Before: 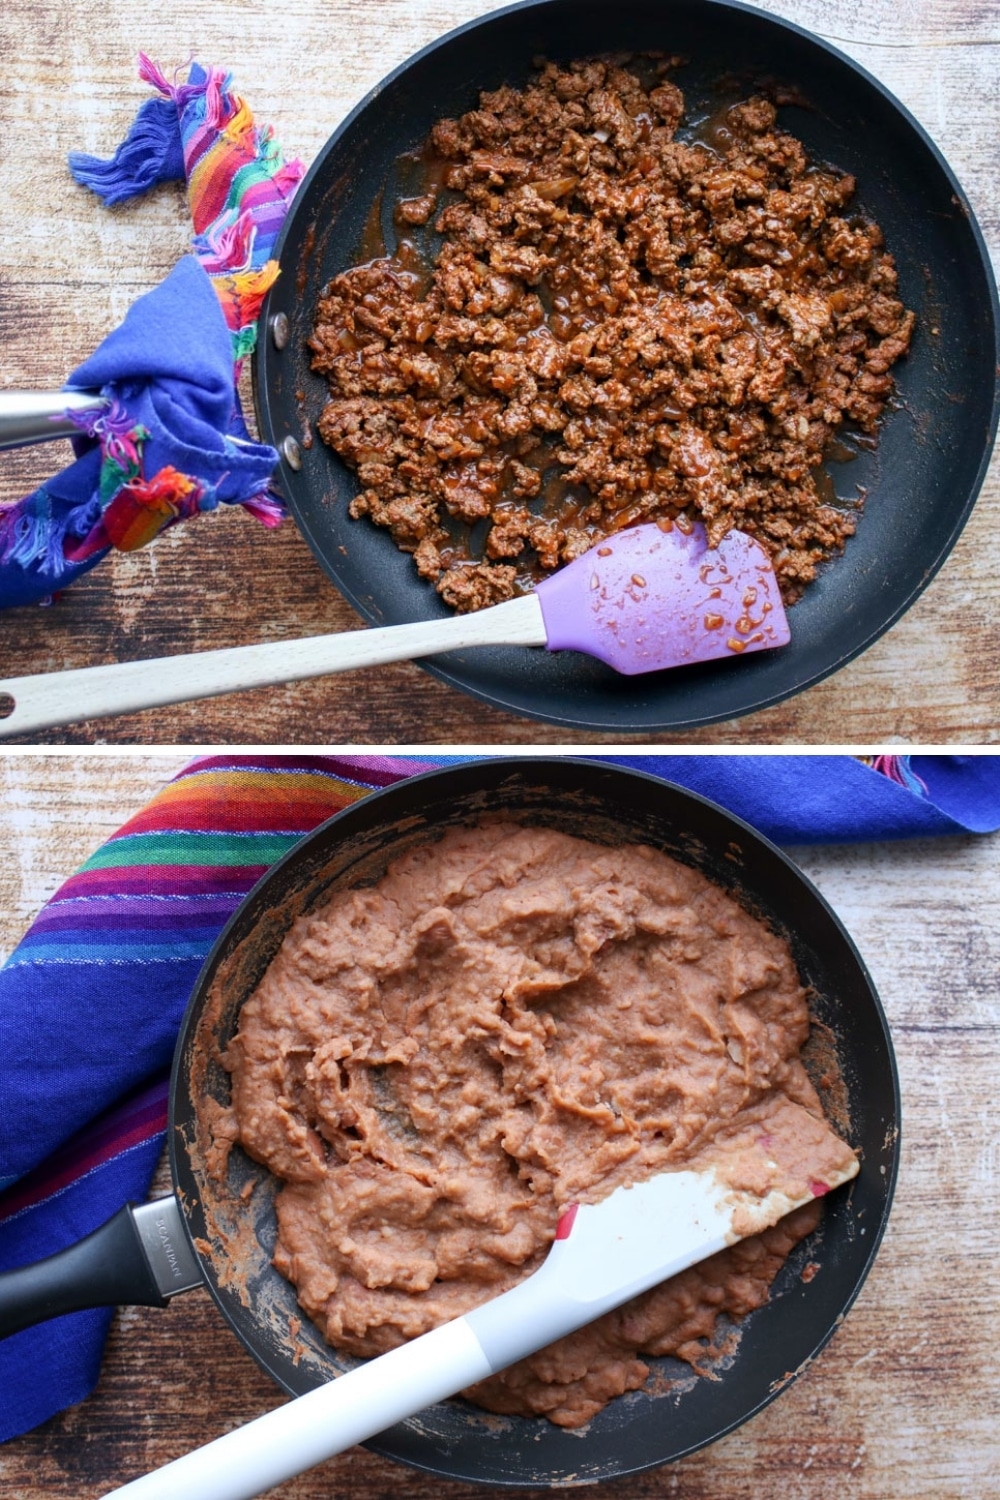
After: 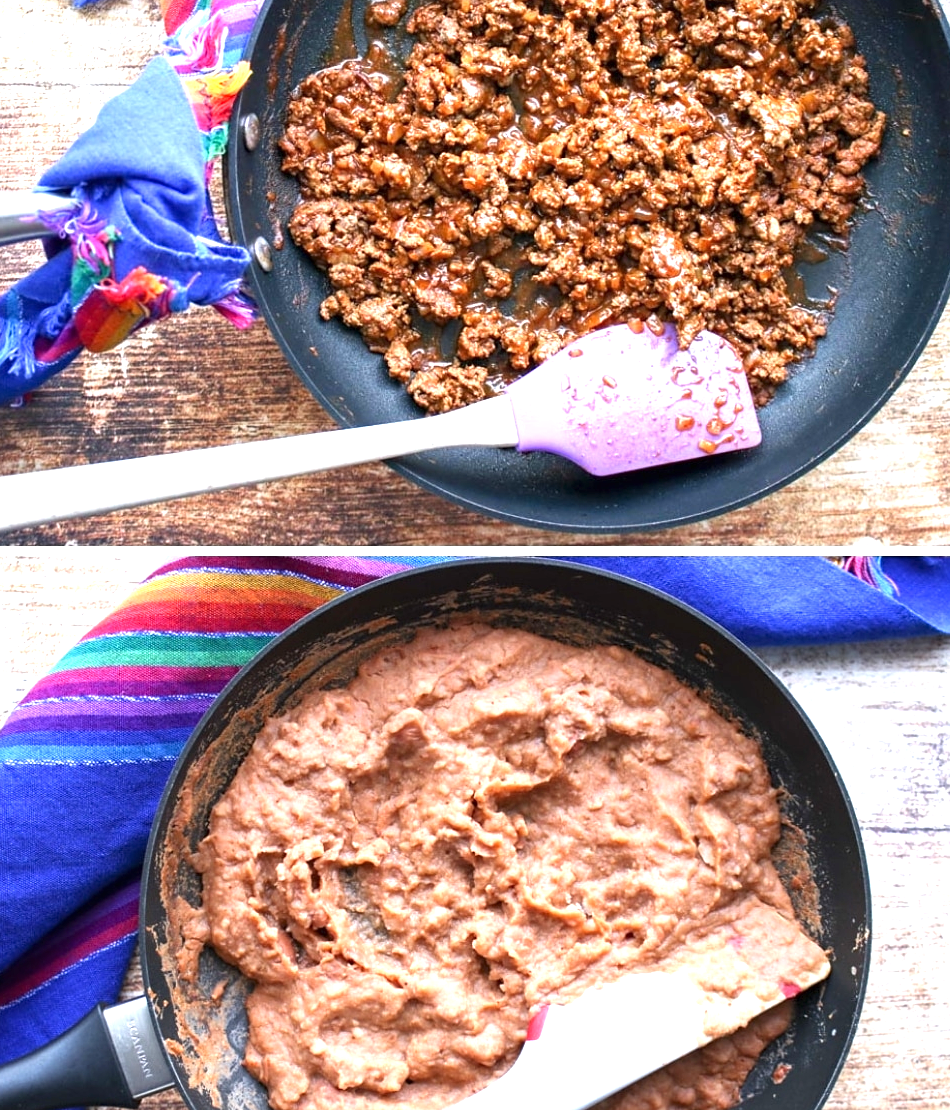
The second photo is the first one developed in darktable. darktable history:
sharpen: amount 0.2
exposure: black level correction 0, exposure 1.2 EV, compensate highlight preservation false
crop and rotate: left 2.991%, top 13.302%, right 1.981%, bottom 12.636%
